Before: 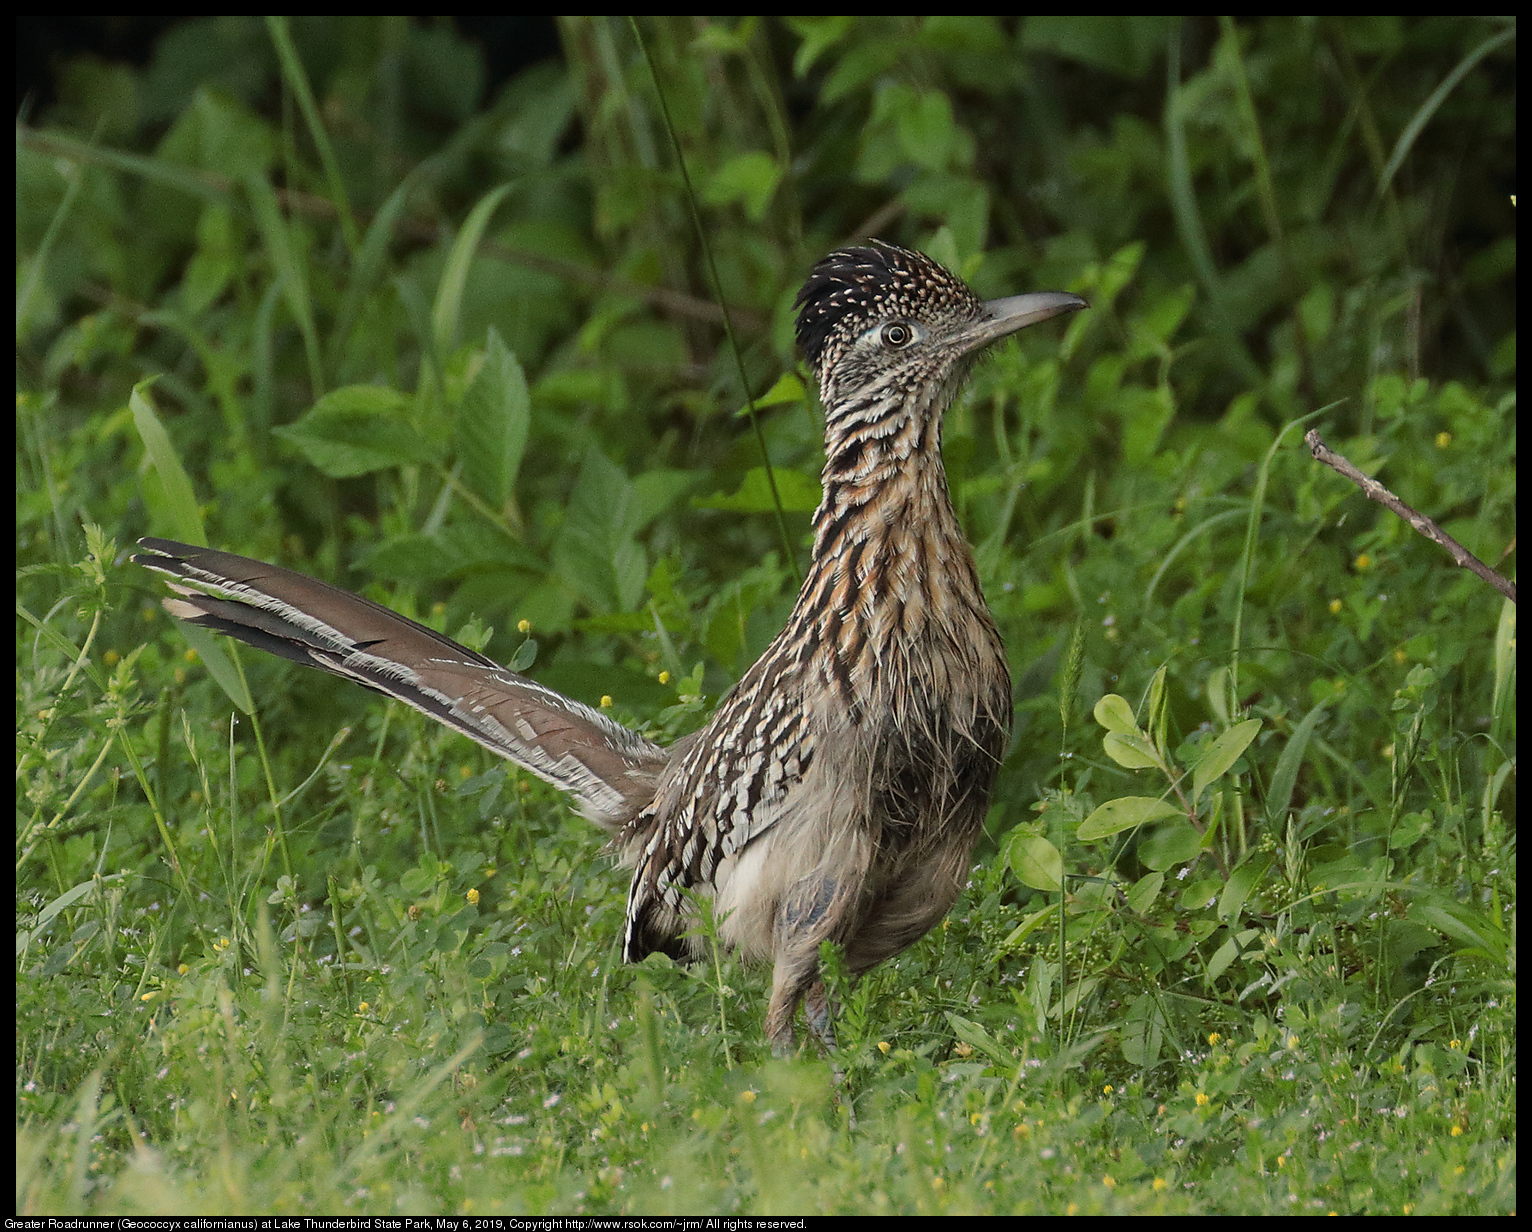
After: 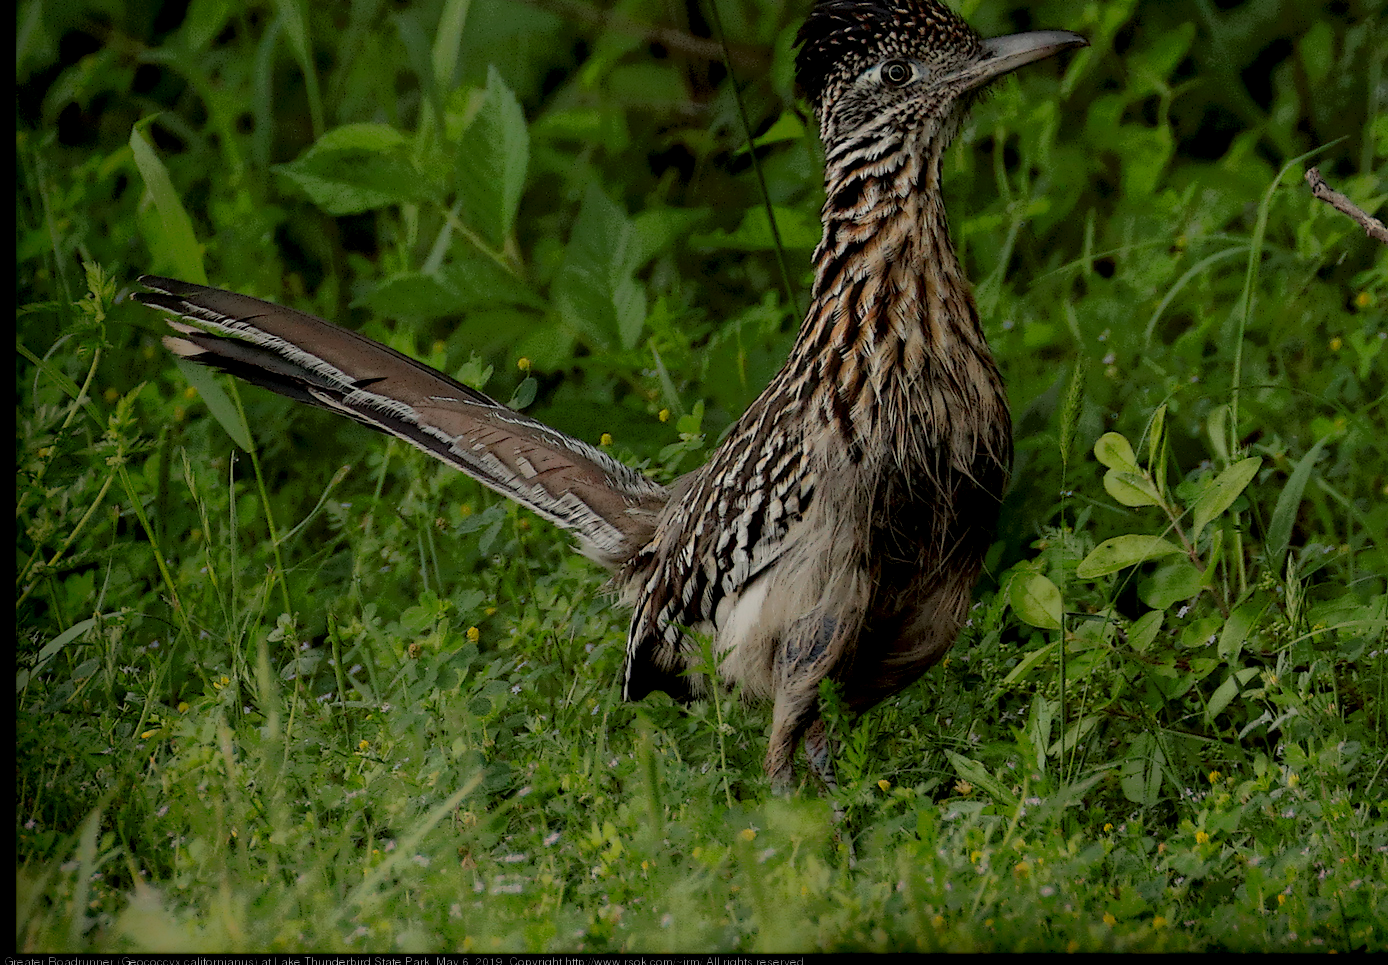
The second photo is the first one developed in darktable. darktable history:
crop: top 21.334%, right 9.353%, bottom 0.265%
local contrast: highlights 6%, shadows 209%, detail 164%, midtone range 0.008
exposure: black level correction 0.007, exposure 0.096 EV, compensate highlight preservation false
